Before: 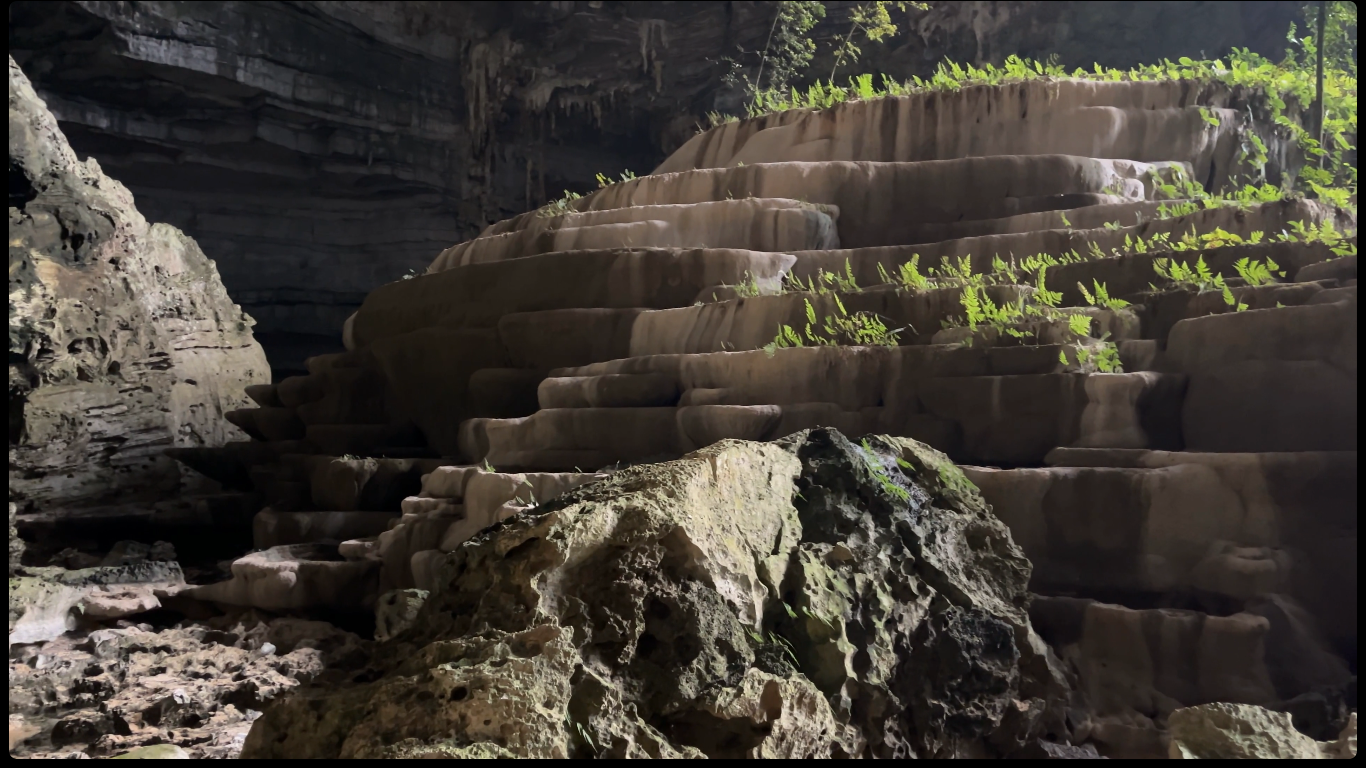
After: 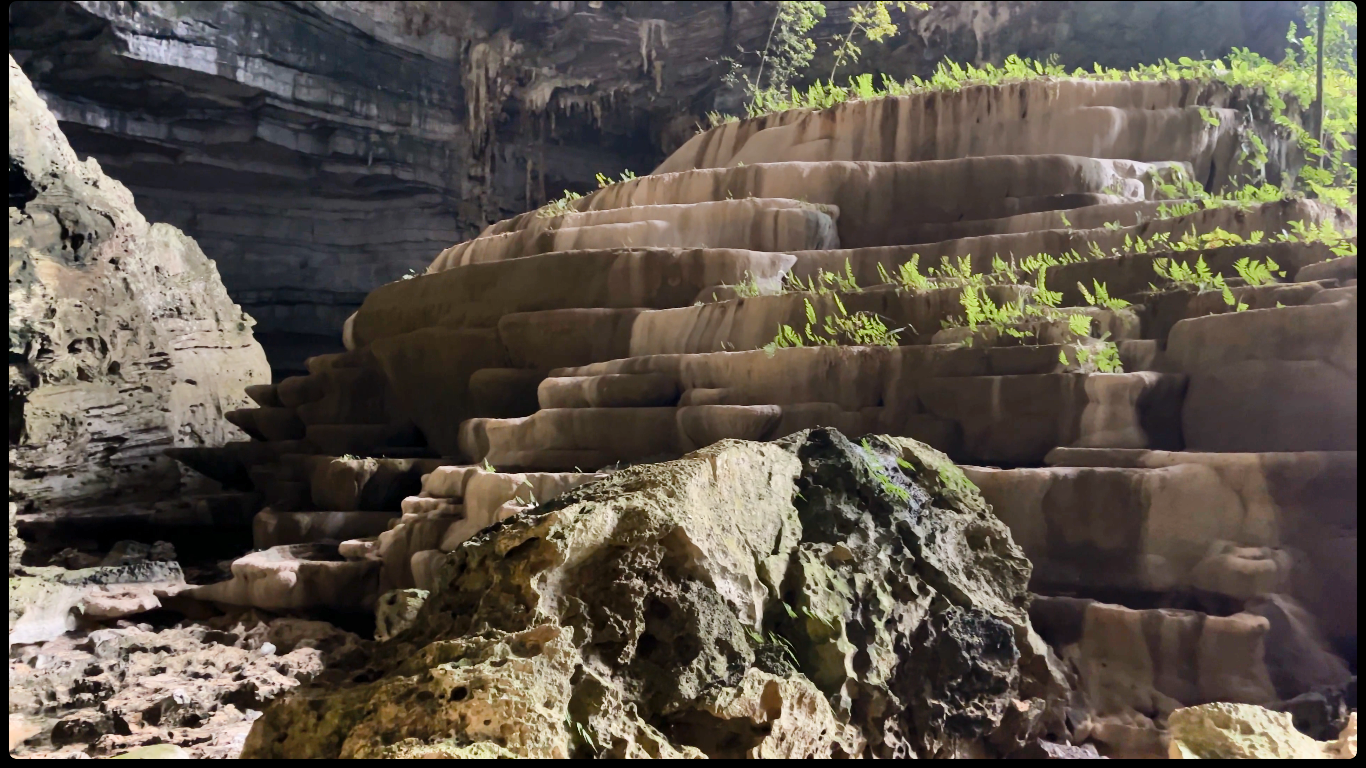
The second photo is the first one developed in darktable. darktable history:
shadows and highlights: shadows 60.45, highlights -60.48, soften with gaussian
levels: mode automatic, levels [0.246, 0.256, 0.506]
color balance rgb: power › hue 208.45°, perceptual saturation grading › global saturation 25.8%, perceptual saturation grading › highlights -50.197%, perceptual saturation grading › shadows 30.894%
